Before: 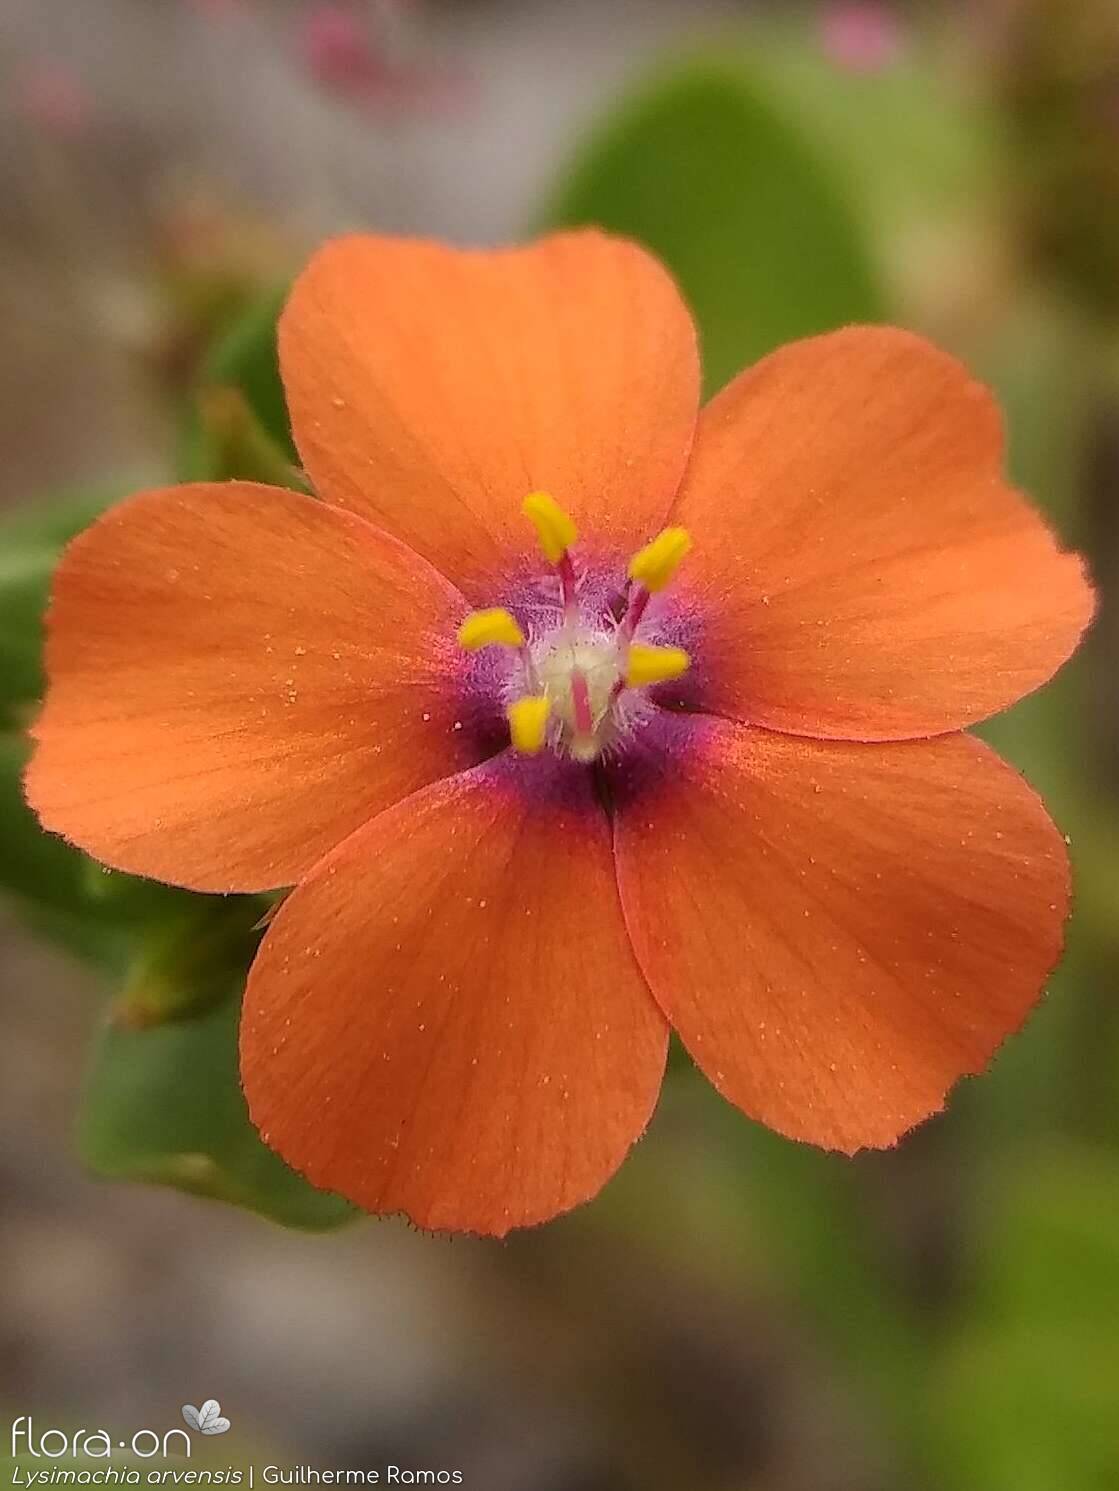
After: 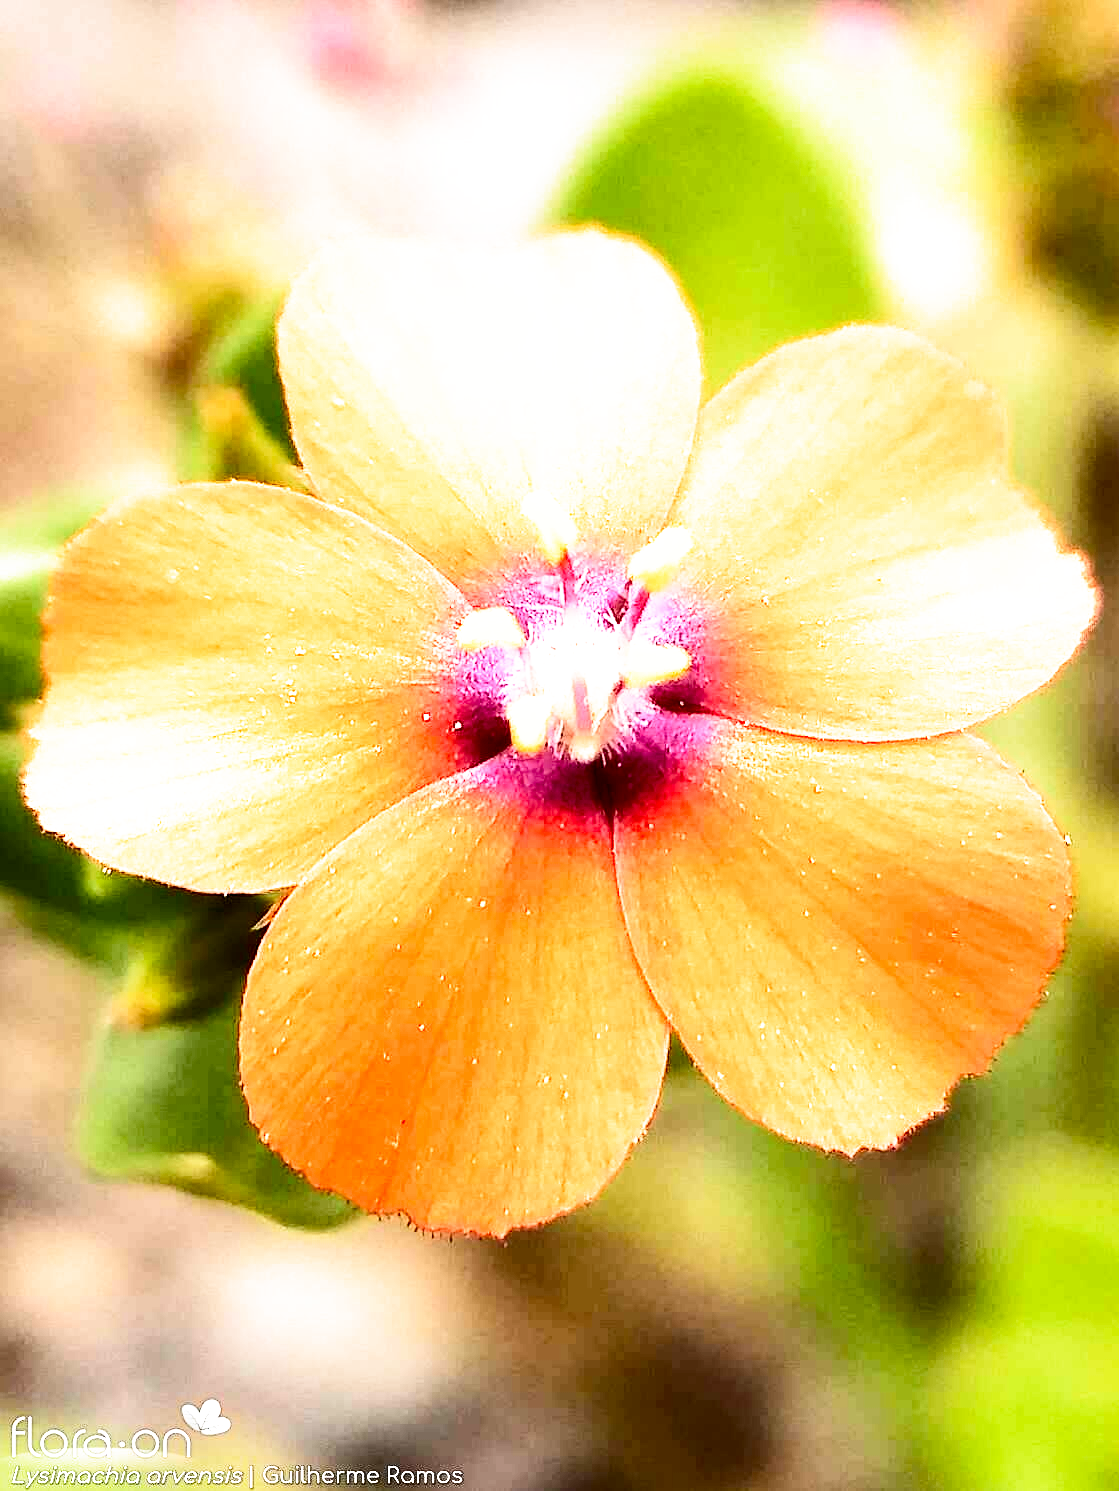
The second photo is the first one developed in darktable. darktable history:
tone equalizer: -8 EV -0.417 EV, -7 EV -0.389 EV, -6 EV -0.333 EV, -5 EV -0.222 EV, -3 EV 0.222 EV, -2 EV 0.333 EV, -1 EV 0.389 EV, +0 EV 0.417 EV, edges refinement/feathering 500, mask exposure compensation -1.57 EV, preserve details no
contrast brightness saturation: contrast 0.28
filmic rgb: middle gray luminance 8.8%, black relative exposure -6.3 EV, white relative exposure 2.7 EV, threshold 6 EV, target black luminance 0%, hardness 4.74, latitude 73.47%, contrast 1.332, shadows ↔ highlights balance 10.13%, add noise in highlights 0, preserve chrominance no, color science v3 (2019), use custom middle-gray values true, iterations of high-quality reconstruction 0, contrast in highlights soft, enable highlight reconstruction true
exposure: black level correction 0.001, exposure 0.5 EV, compensate exposure bias true, compensate highlight preservation false
